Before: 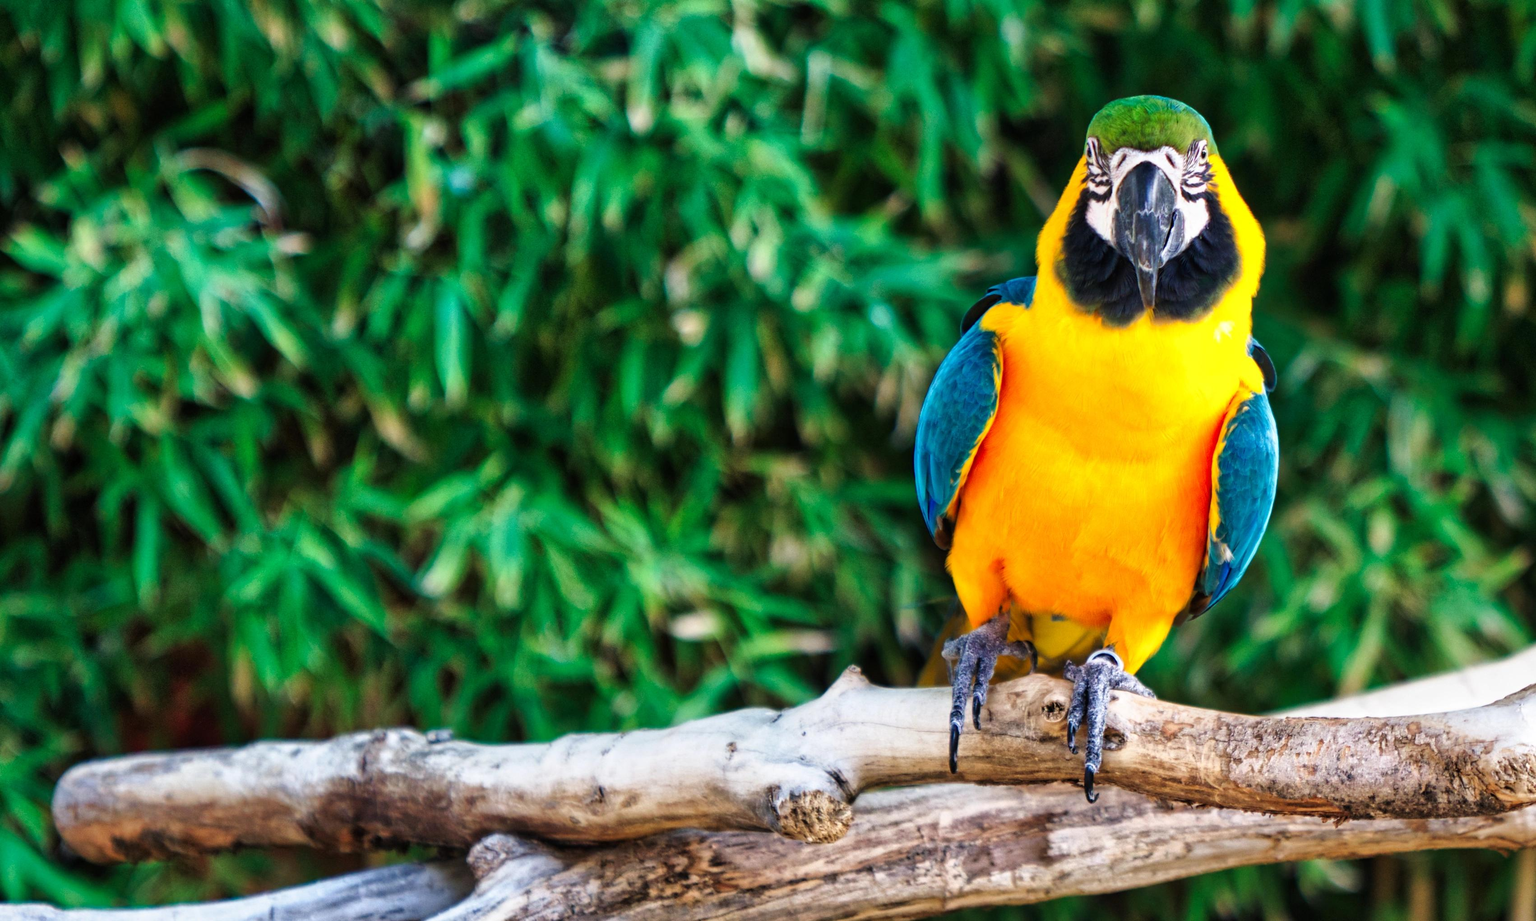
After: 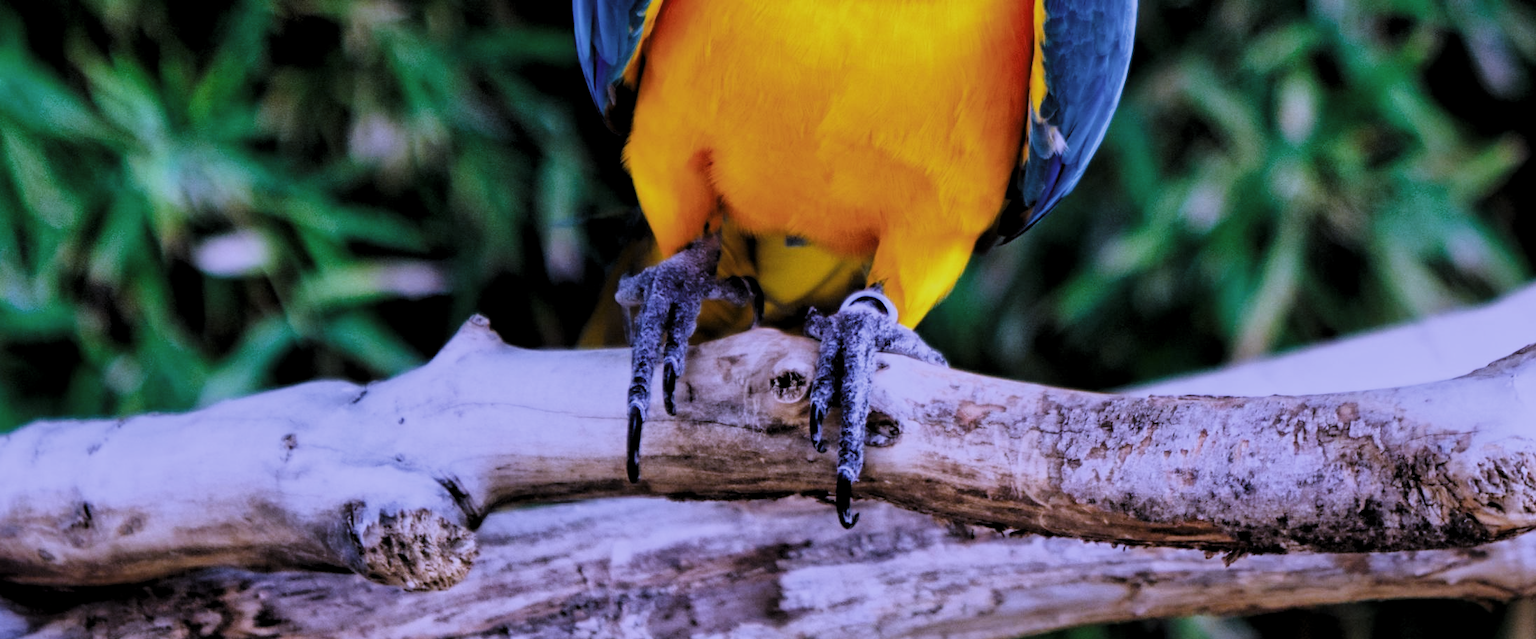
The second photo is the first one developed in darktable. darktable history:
filmic rgb: hardness 4.17
crop and rotate: left 35.509%, top 50.238%, bottom 4.934%
white balance: red 0.98, blue 1.61
levels: levels [0.101, 0.578, 0.953]
